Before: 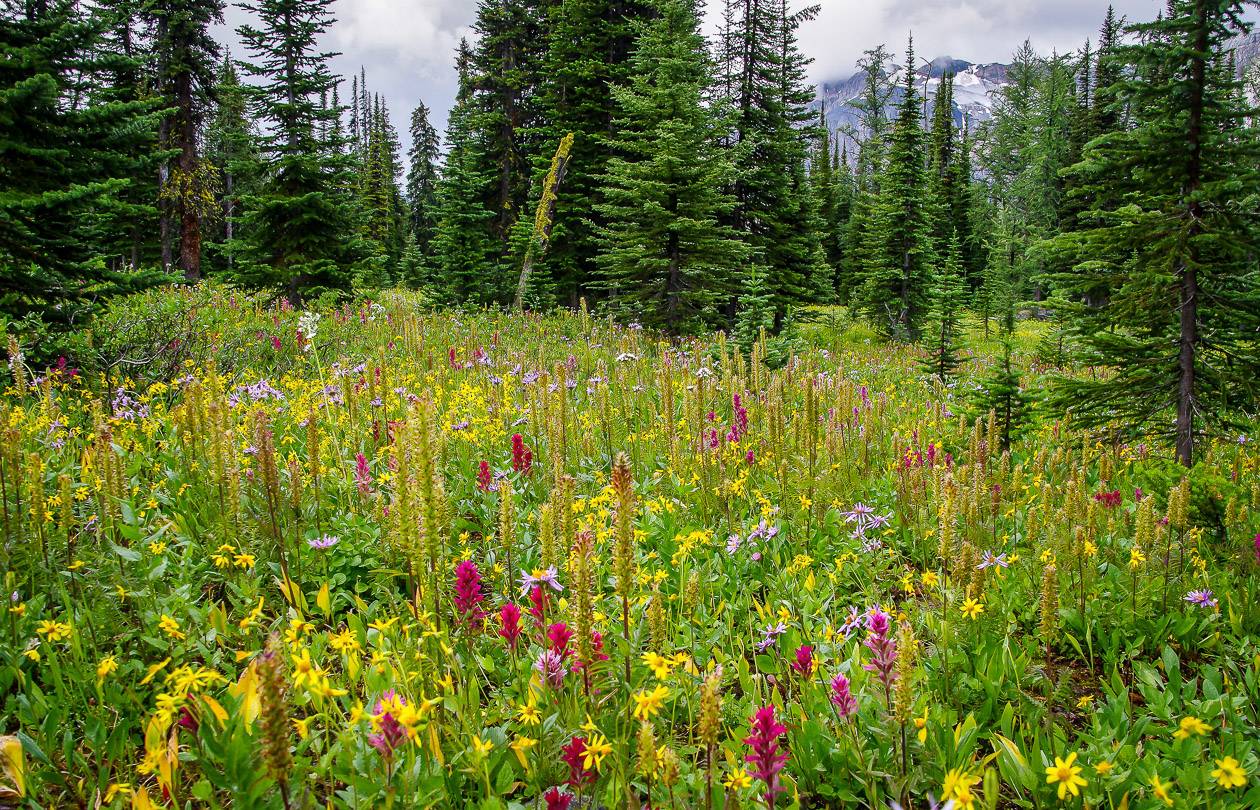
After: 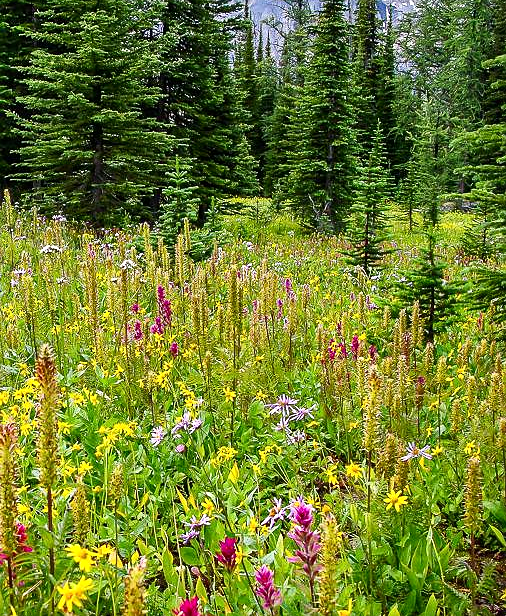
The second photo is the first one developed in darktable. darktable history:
sharpen: radius 1
shadows and highlights: radius 44.78, white point adjustment 6.64, compress 79.65%, highlights color adjustment 78.42%, soften with gaussian
crop: left 45.721%, top 13.393%, right 14.118%, bottom 10.01%
contrast brightness saturation: contrast 0.15, brightness -0.01, saturation 0.1
